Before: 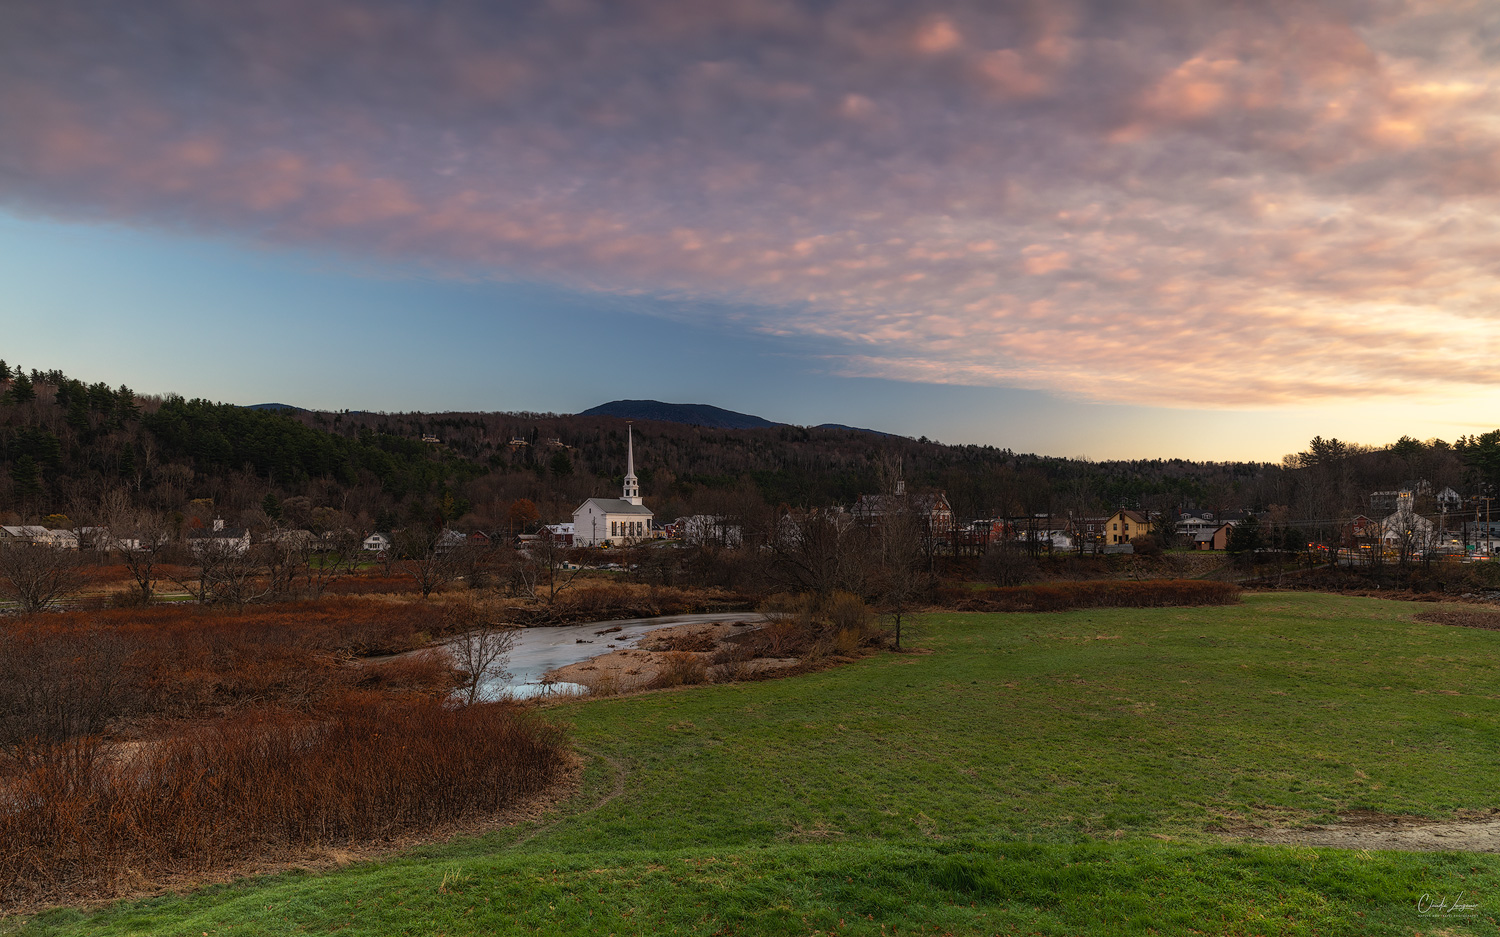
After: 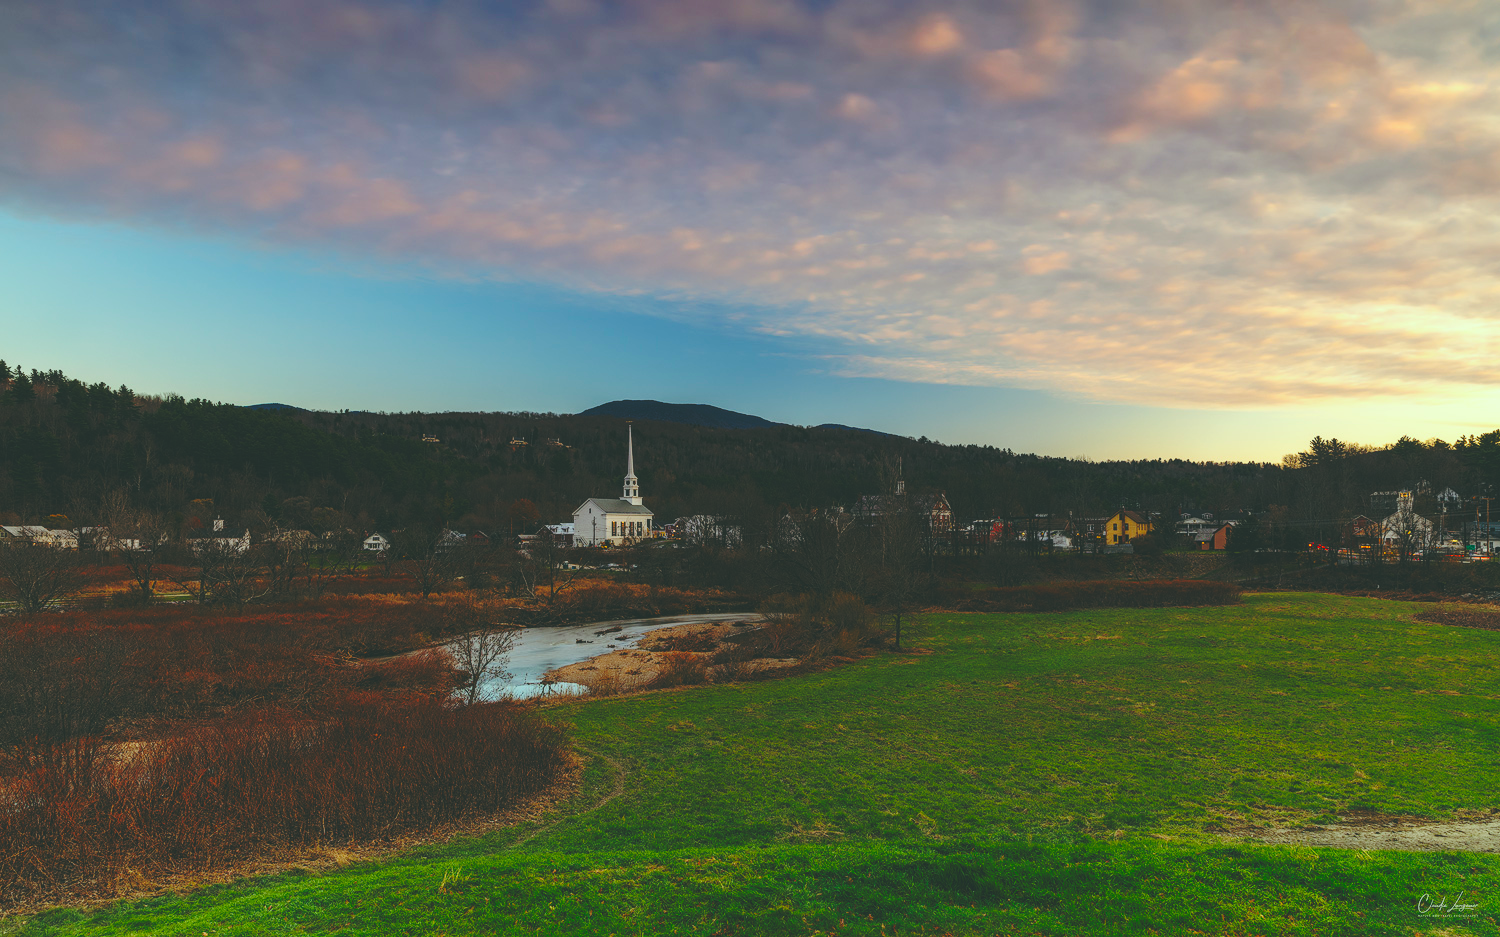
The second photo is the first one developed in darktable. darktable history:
base curve: curves: ch0 [(0, 0.024) (0.055, 0.065) (0.121, 0.166) (0.236, 0.319) (0.693, 0.726) (1, 1)], preserve colors none
color correction: highlights a* -7.5, highlights b* 1.53, shadows a* -3.71, saturation 1.39
